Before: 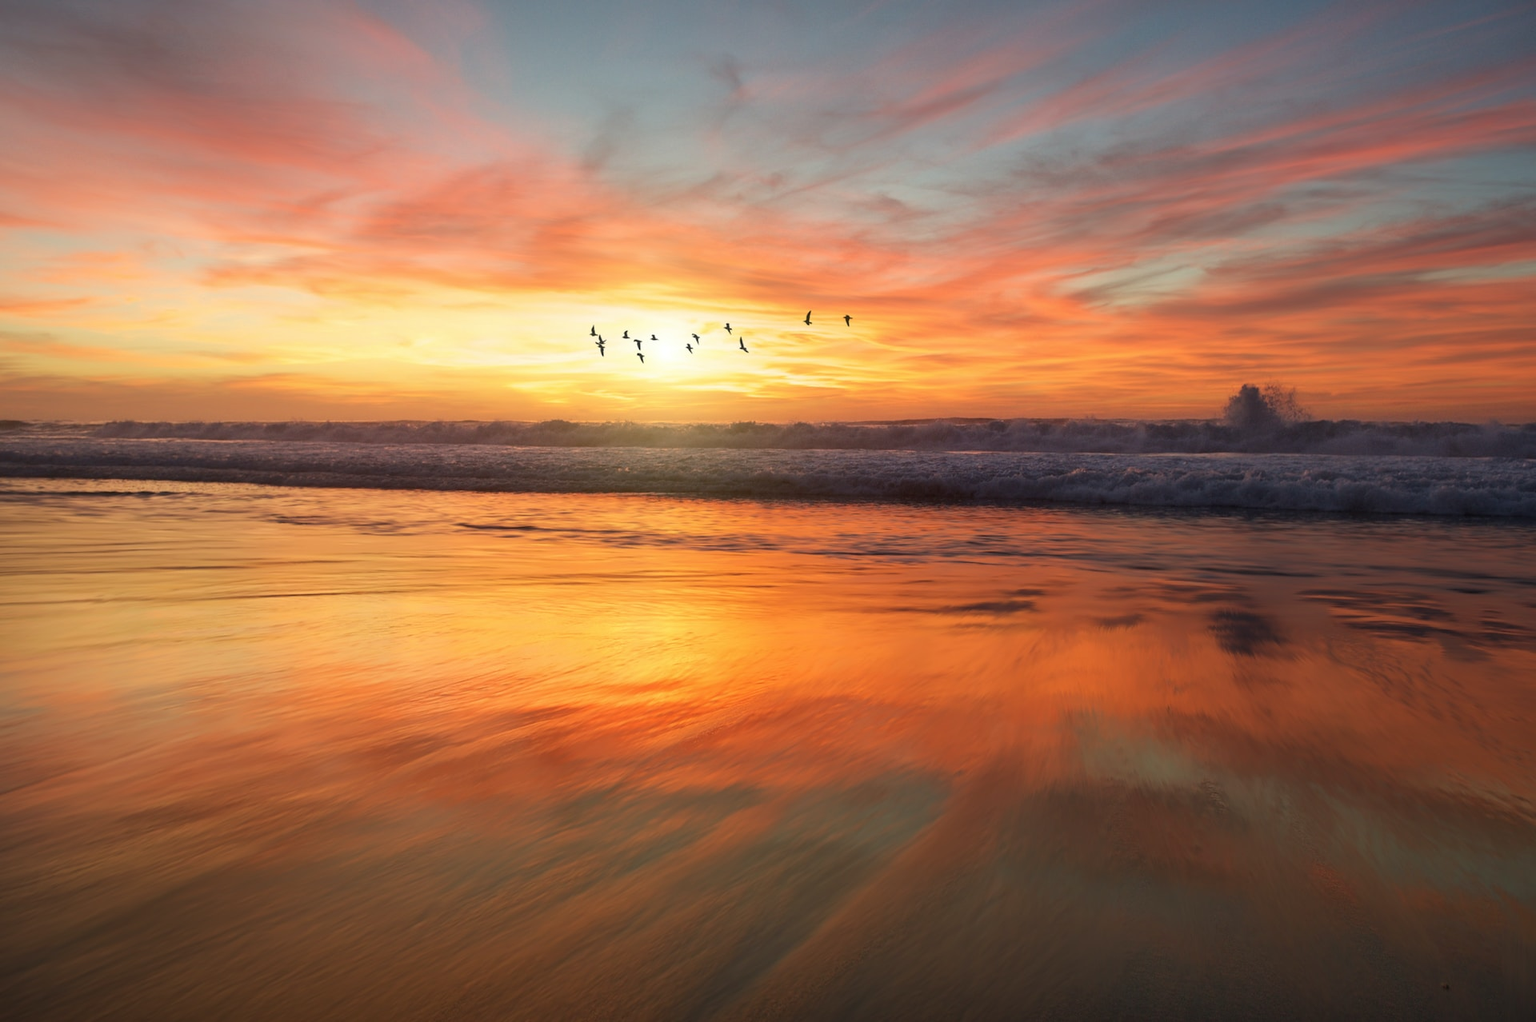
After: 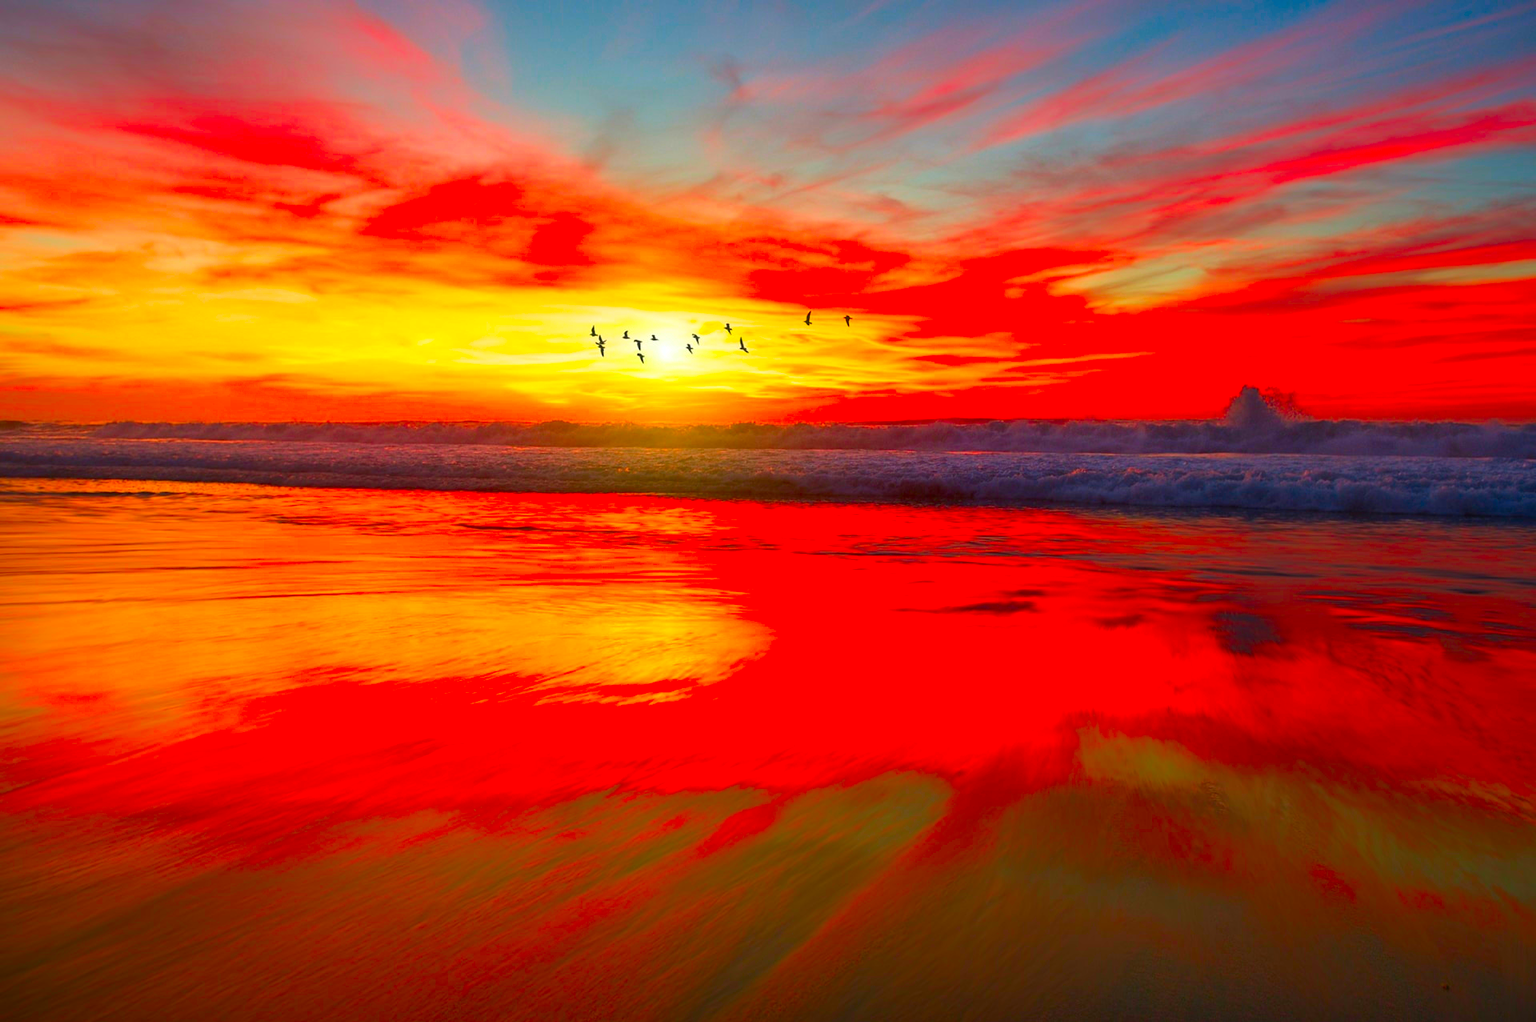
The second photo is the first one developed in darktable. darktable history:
color correction: saturation 3
